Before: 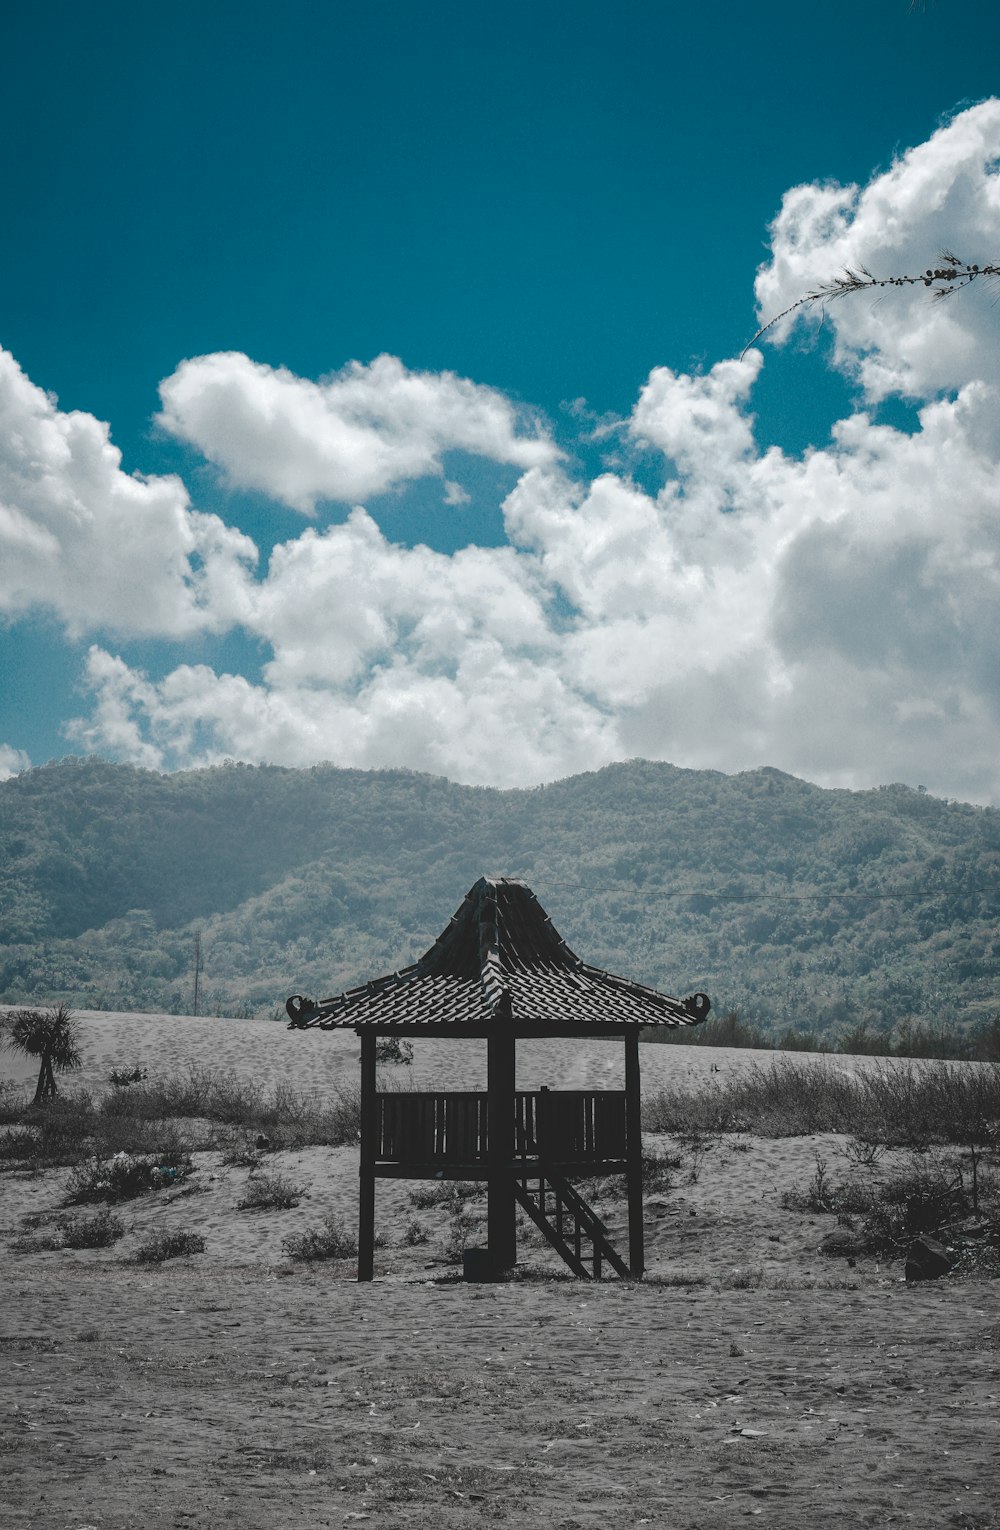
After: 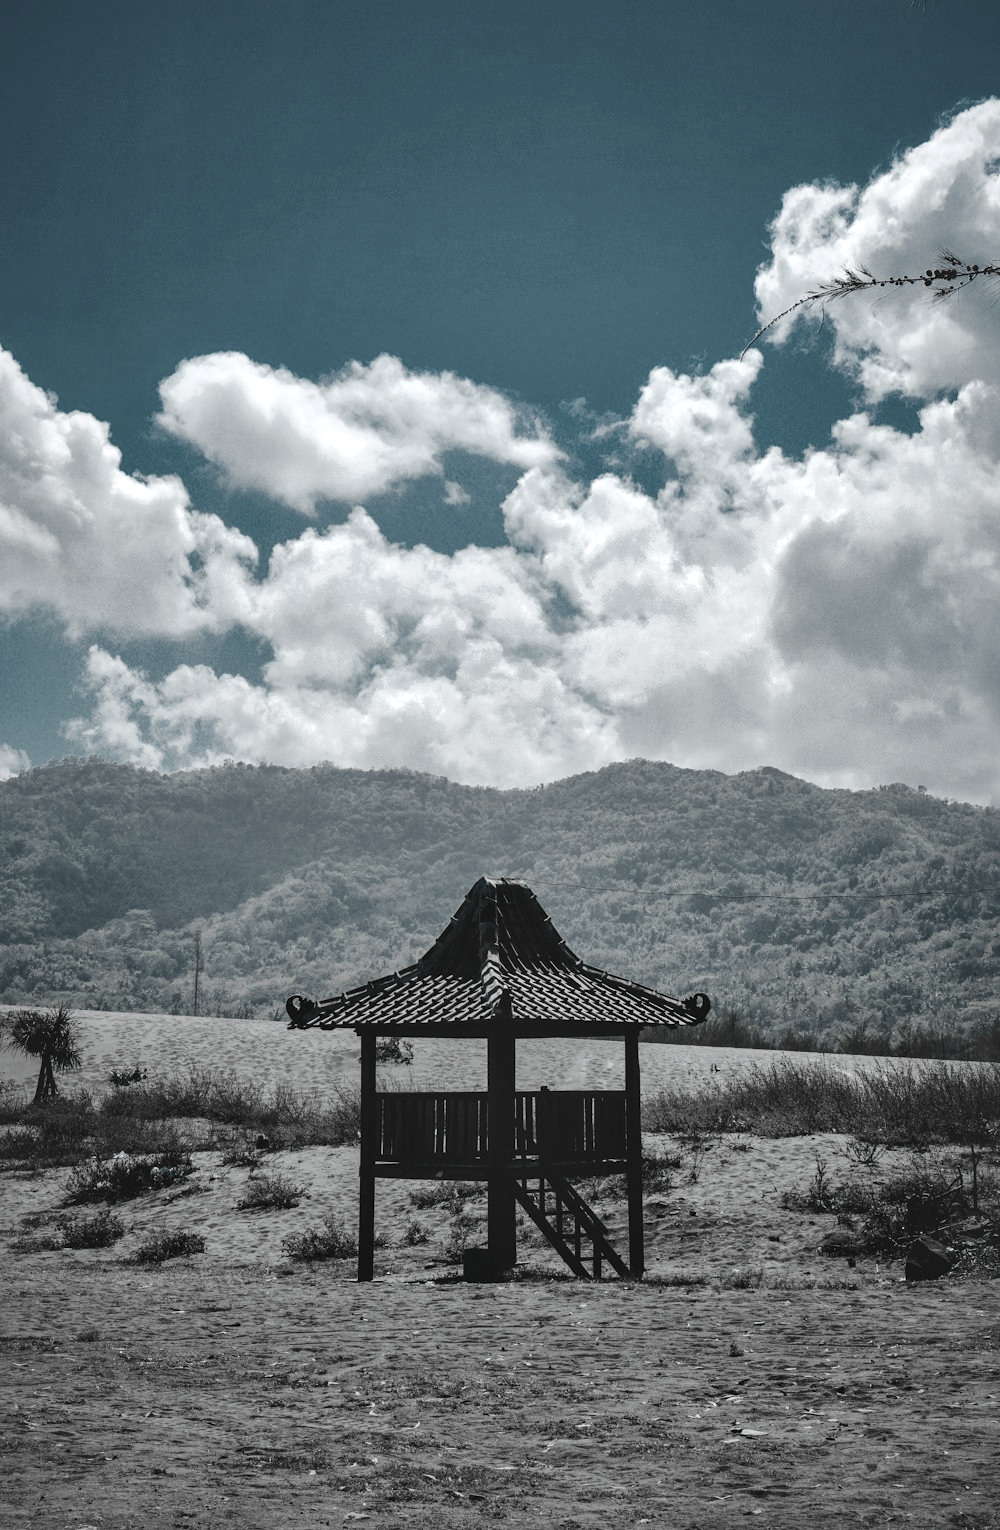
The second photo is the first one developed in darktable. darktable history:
local contrast: mode bilateral grid, contrast 25, coarseness 60, detail 151%, midtone range 0.2
white balance: red 0.986, blue 1.01
color correction: saturation 0.5
